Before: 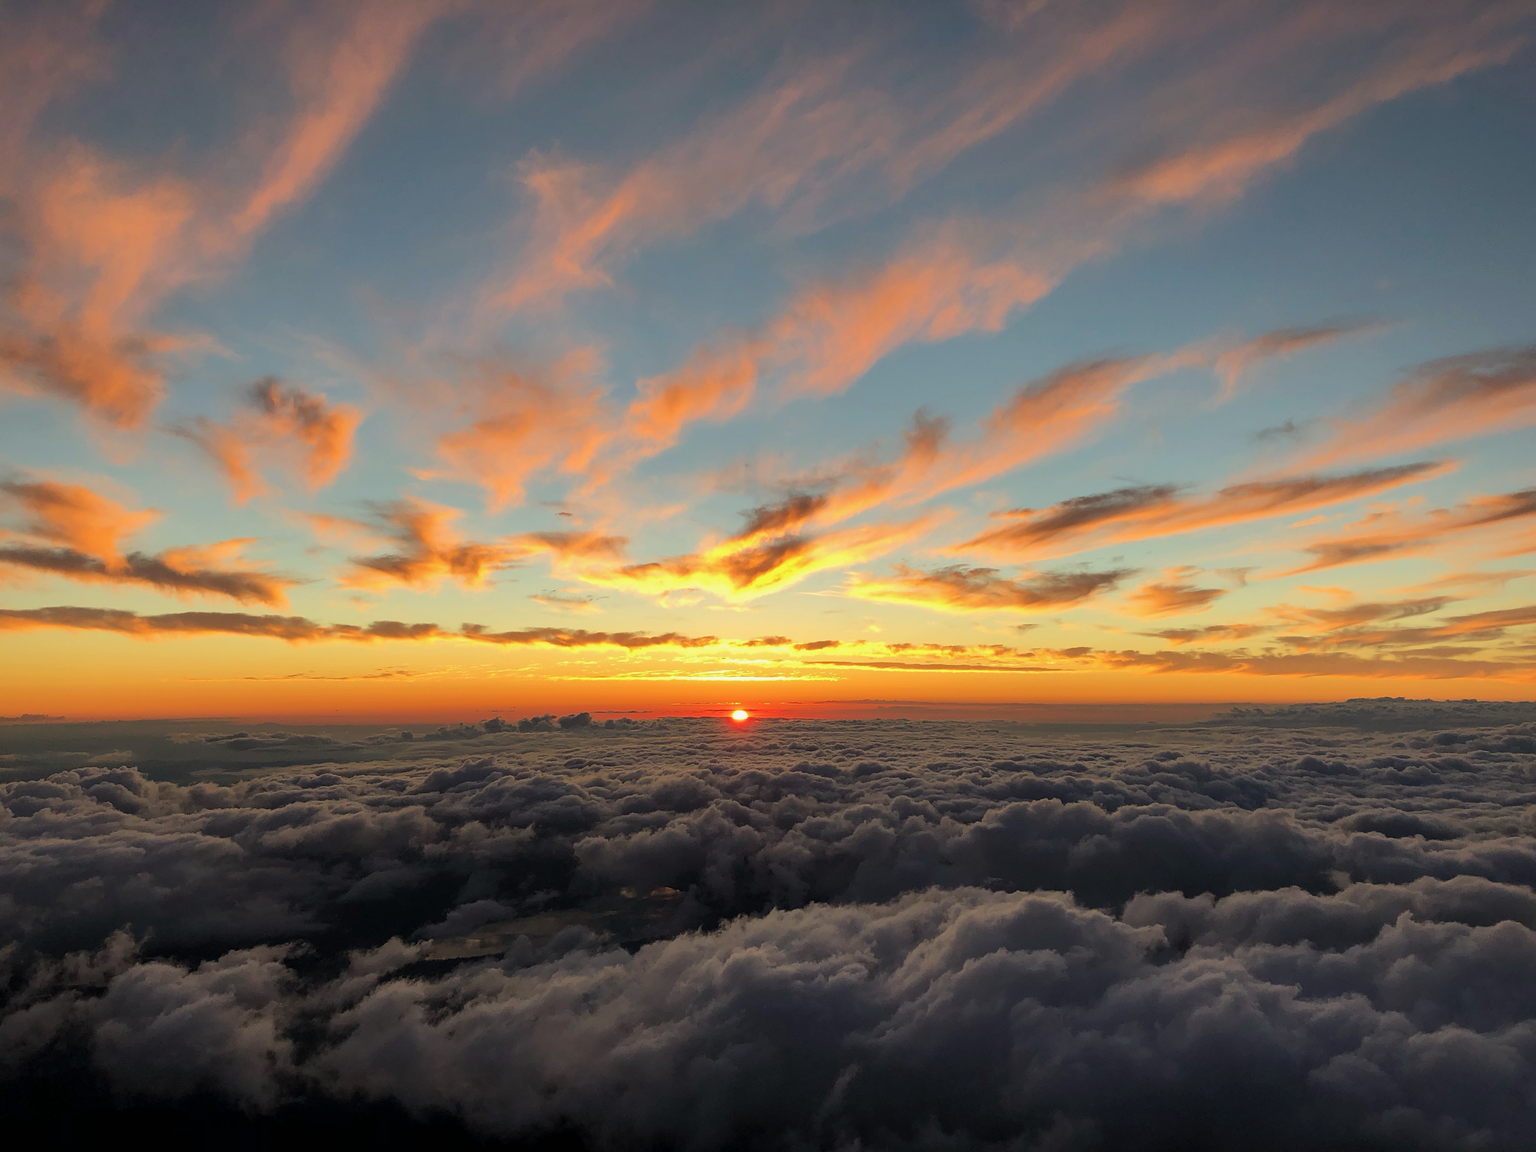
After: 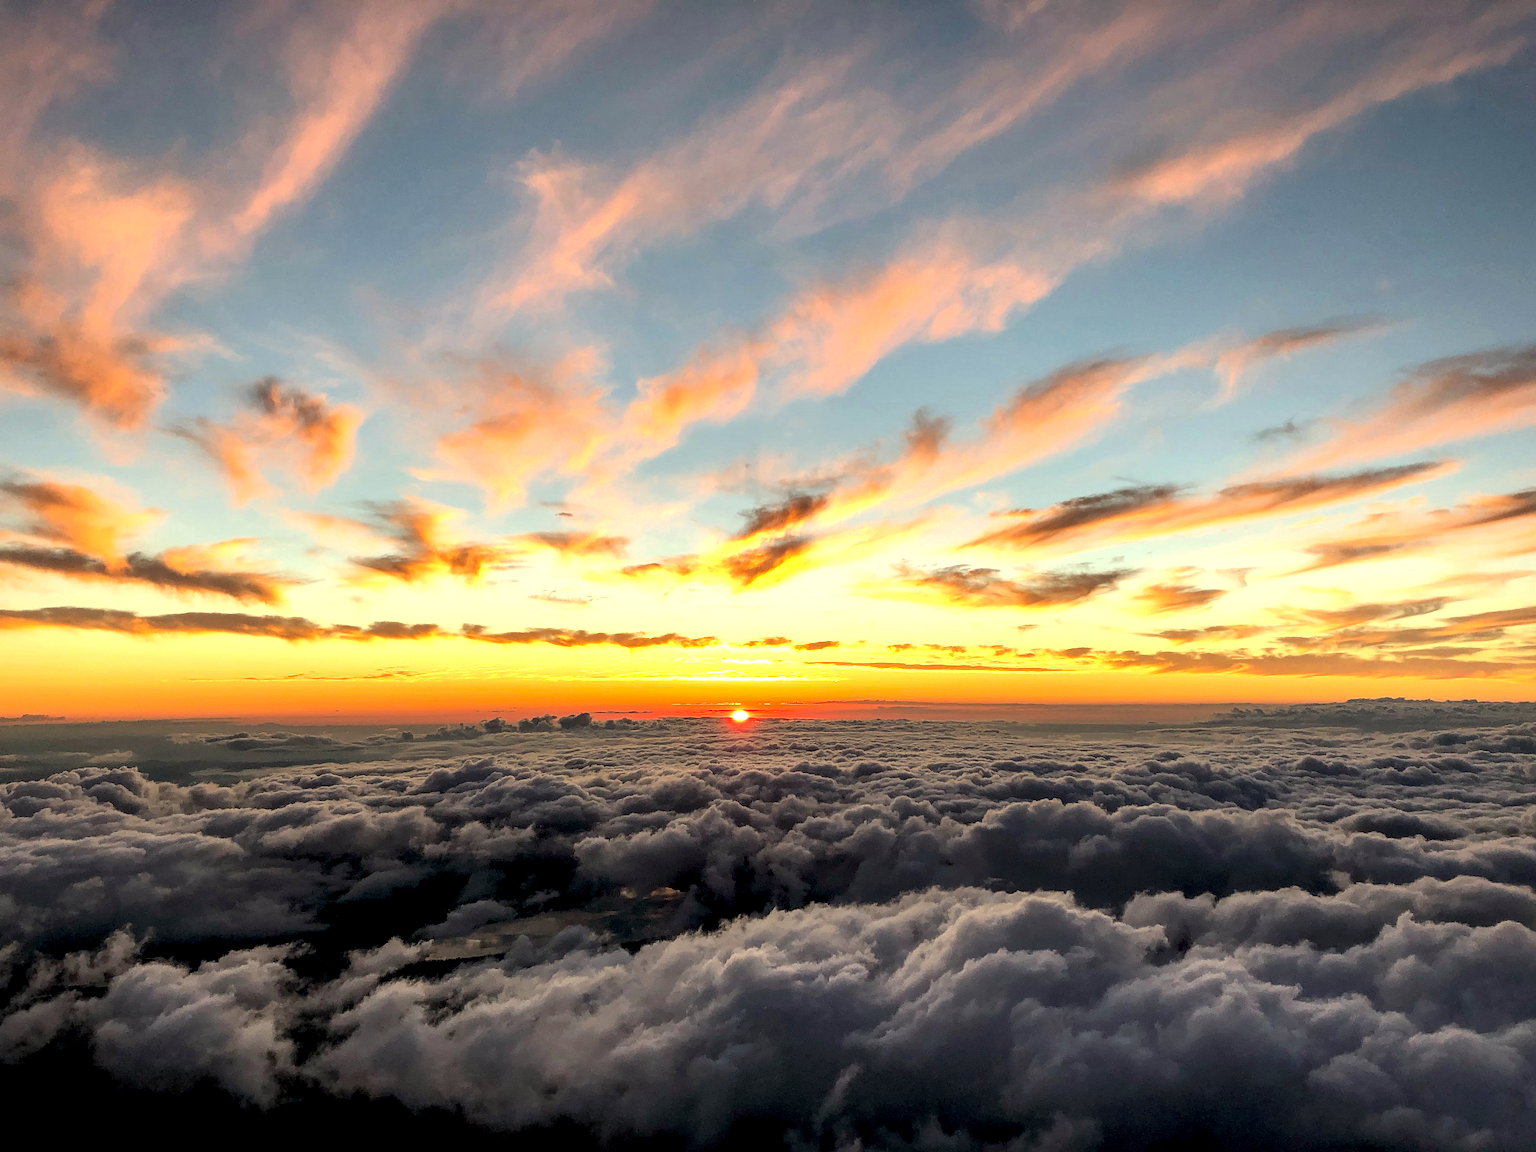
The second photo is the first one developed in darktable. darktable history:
exposure: black level correction 0, exposure 0.7 EV, compensate exposure bias true, compensate highlight preservation false
haze removal: strength -0.05
local contrast: detail 154%
